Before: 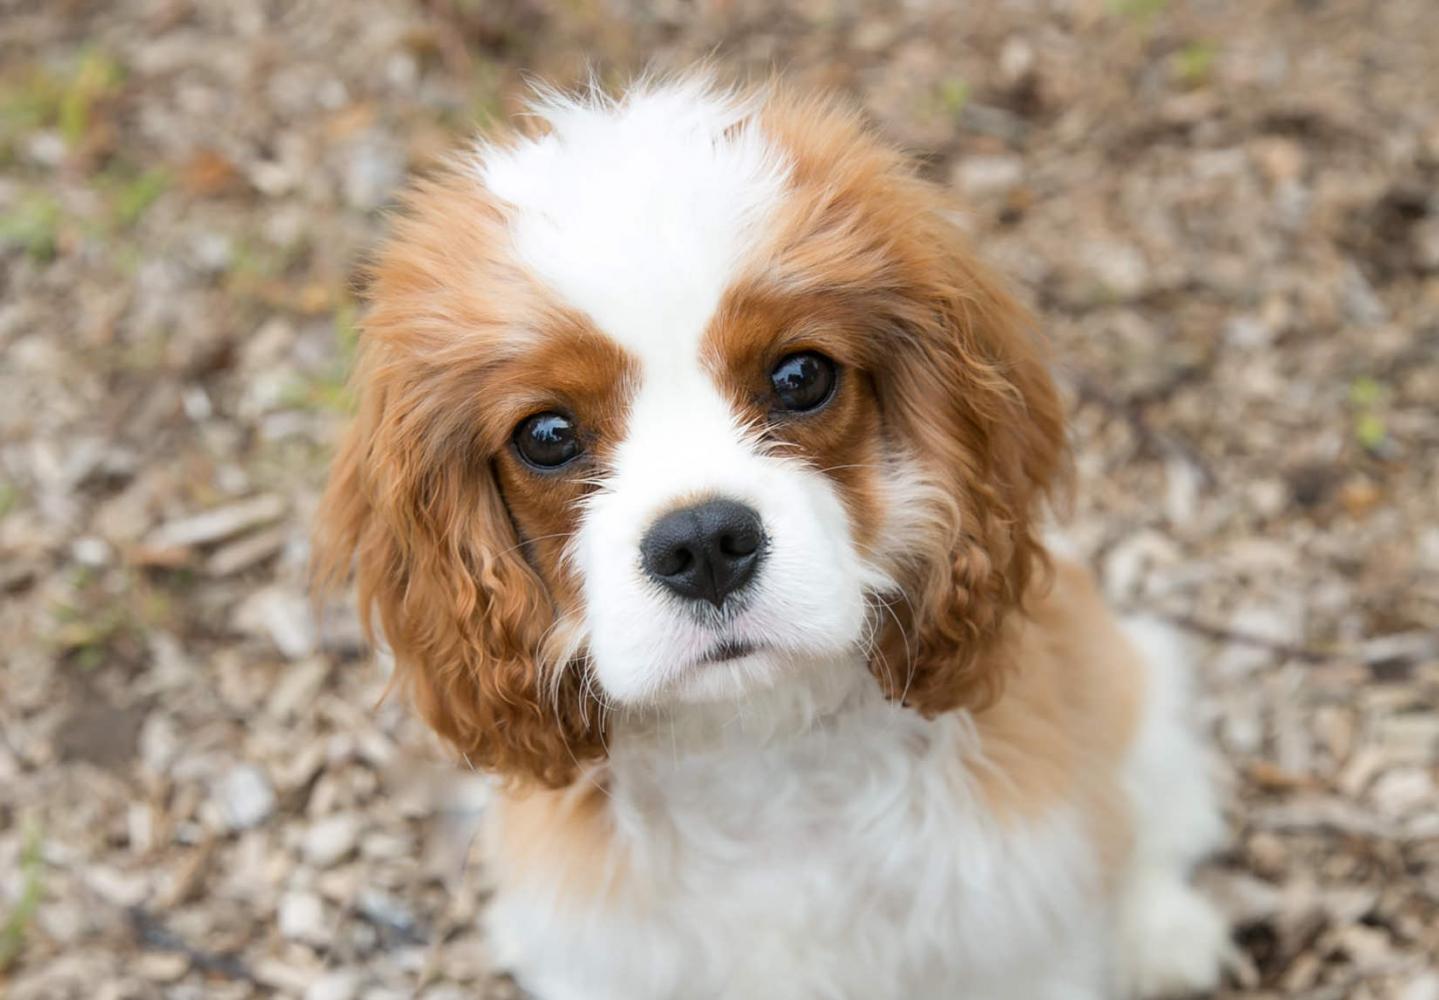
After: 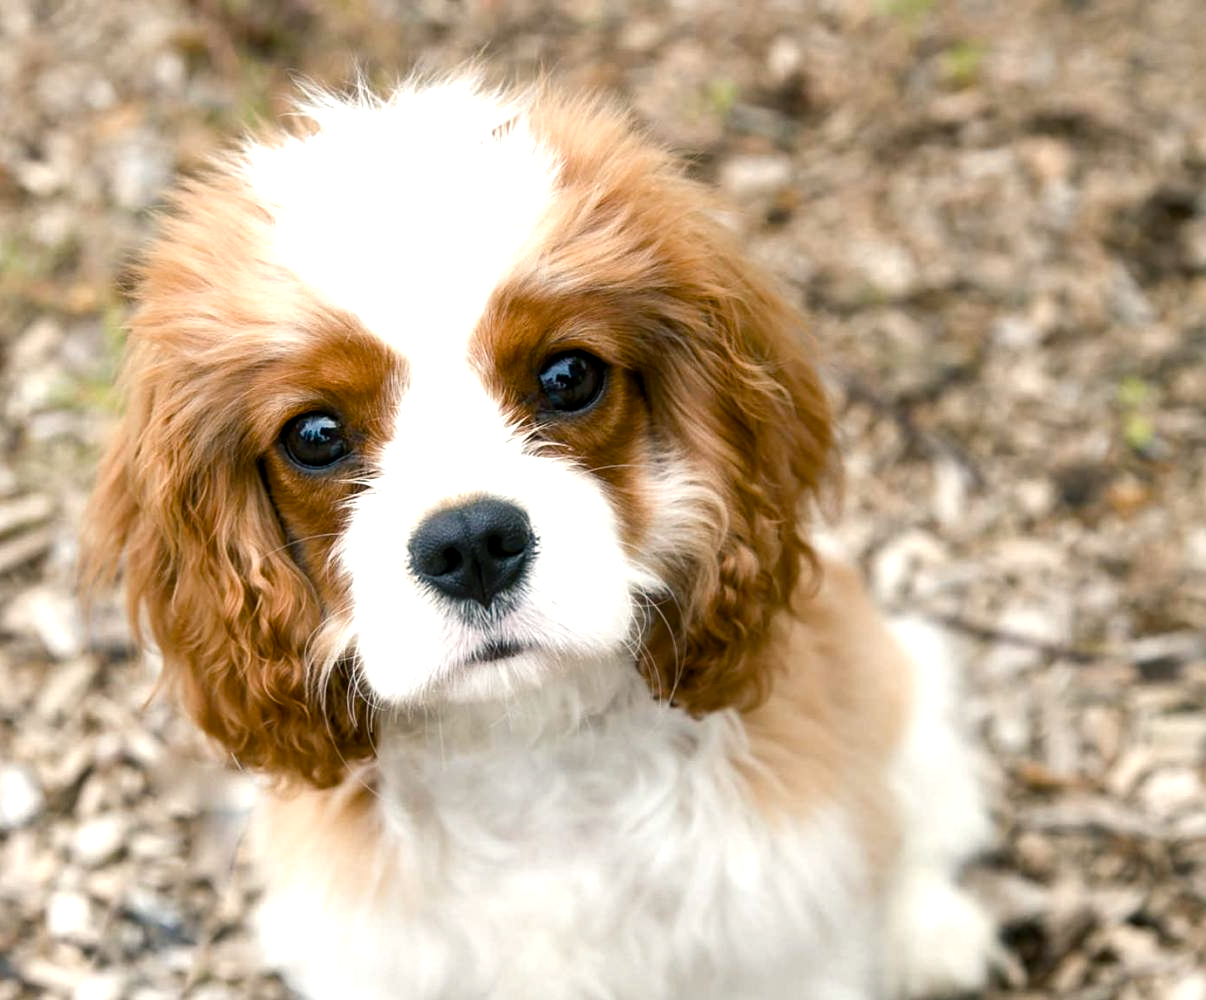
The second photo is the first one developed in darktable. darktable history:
crop: left 16.145%
color balance rgb: shadows lift › chroma 2.79%, shadows lift › hue 190.66°, power › hue 171.85°, highlights gain › chroma 2.16%, highlights gain › hue 75.26°, global offset › luminance -0.51%, perceptual saturation grading › highlights -33.8%, perceptual saturation grading › mid-tones 14.98%, perceptual saturation grading › shadows 48.43%, perceptual brilliance grading › highlights 15.68%, perceptual brilliance grading › mid-tones 6.62%, perceptual brilliance grading › shadows -14.98%, global vibrance 11.32%, contrast 5.05%
